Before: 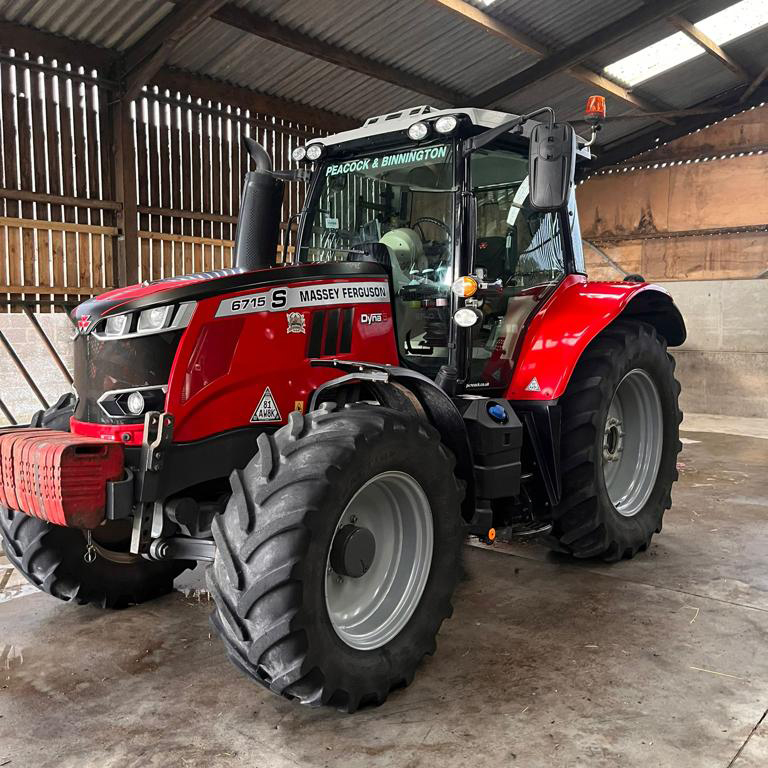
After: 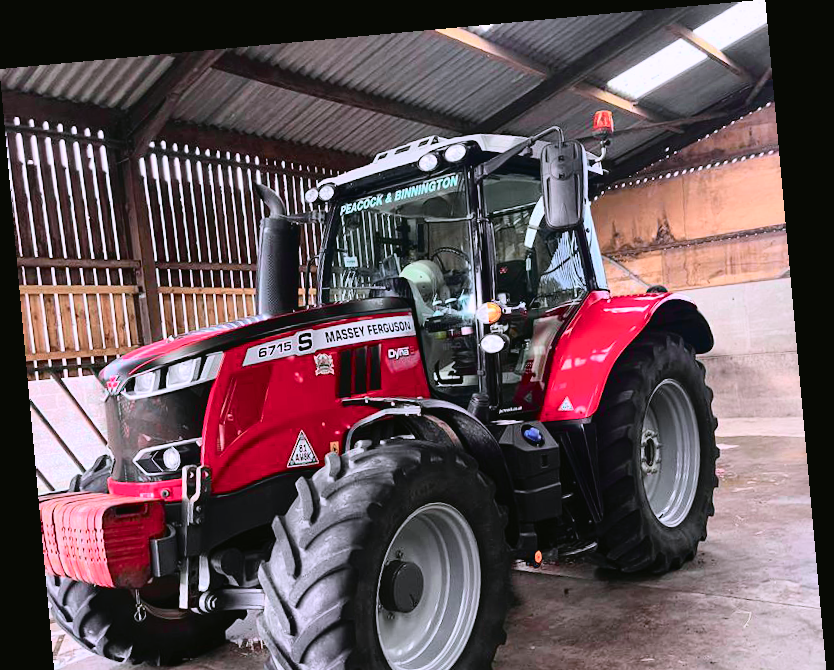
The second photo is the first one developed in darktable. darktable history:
white balance: red 1.004, blue 1.096
crop: bottom 19.644%
color calibration: illuminant as shot in camera, x 0.358, y 0.373, temperature 4628.91 K
exposure: exposure 0.15 EV, compensate highlight preservation false
tone curve: curves: ch0 [(0, 0.023) (0.113, 0.081) (0.204, 0.197) (0.498, 0.608) (0.709, 0.819) (0.984, 0.961)]; ch1 [(0, 0) (0.172, 0.123) (0.317, 0.272) (0.414, 0.382) (0.476, 0.479) (0.505, 0.501) (0.528, 0.54) (0.618, 0.647) (0.709, 0.764) (1, 1)]; ch2 [(0, 0) (0.411, 0.424) (0.492, 0.502) (0.521, 0.521) (0.55, 0.576) (0.686, 0.638) (1, 1)], color space Lab, independent channels, preserve colors none
rotate and perspective: rotation -5.2°, automatic cropping off
